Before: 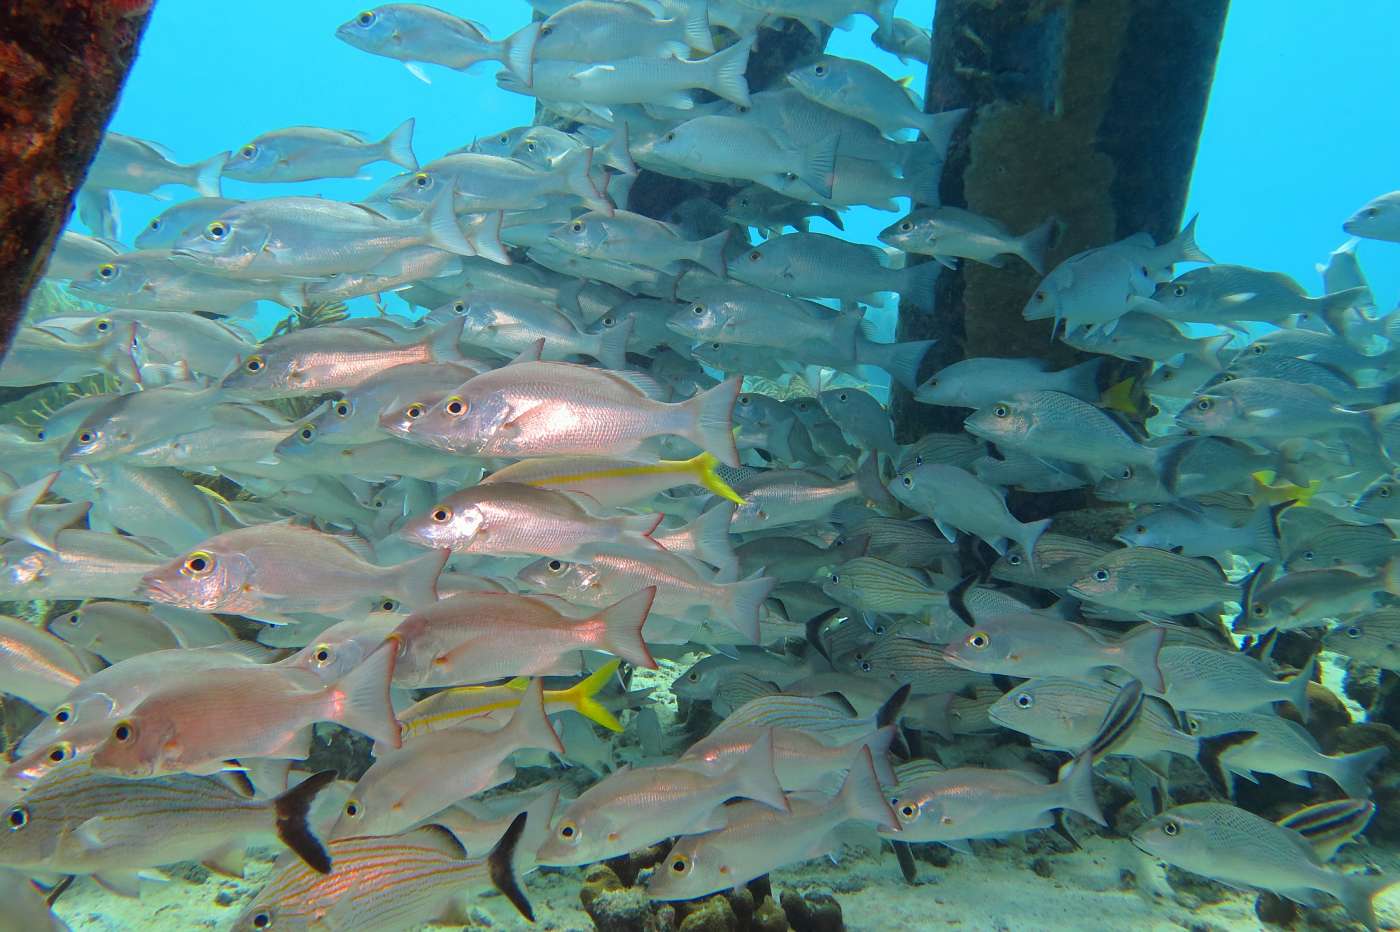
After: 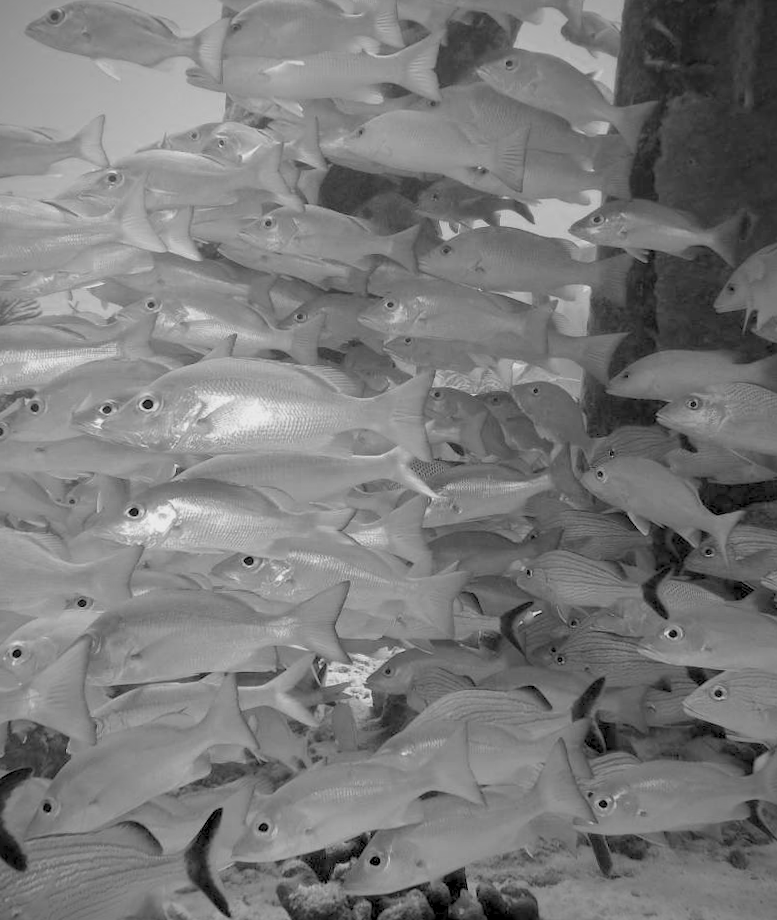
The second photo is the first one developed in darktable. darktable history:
monochrome: on, module defaults
rgb levels: preserve colors sum RGB, levels [[0.038, 0.433, 0.934], [0, 0.5, 1], [0, 0.5, 1]]
rotate and perspective: rotation -0.45°, automatic cropping original format, crop left 0.008, crop right 0.992, crop top 0.012, crop bottom 0.988
crop: left 21.674%, right 22.086%
vignetting: on, module defaults
